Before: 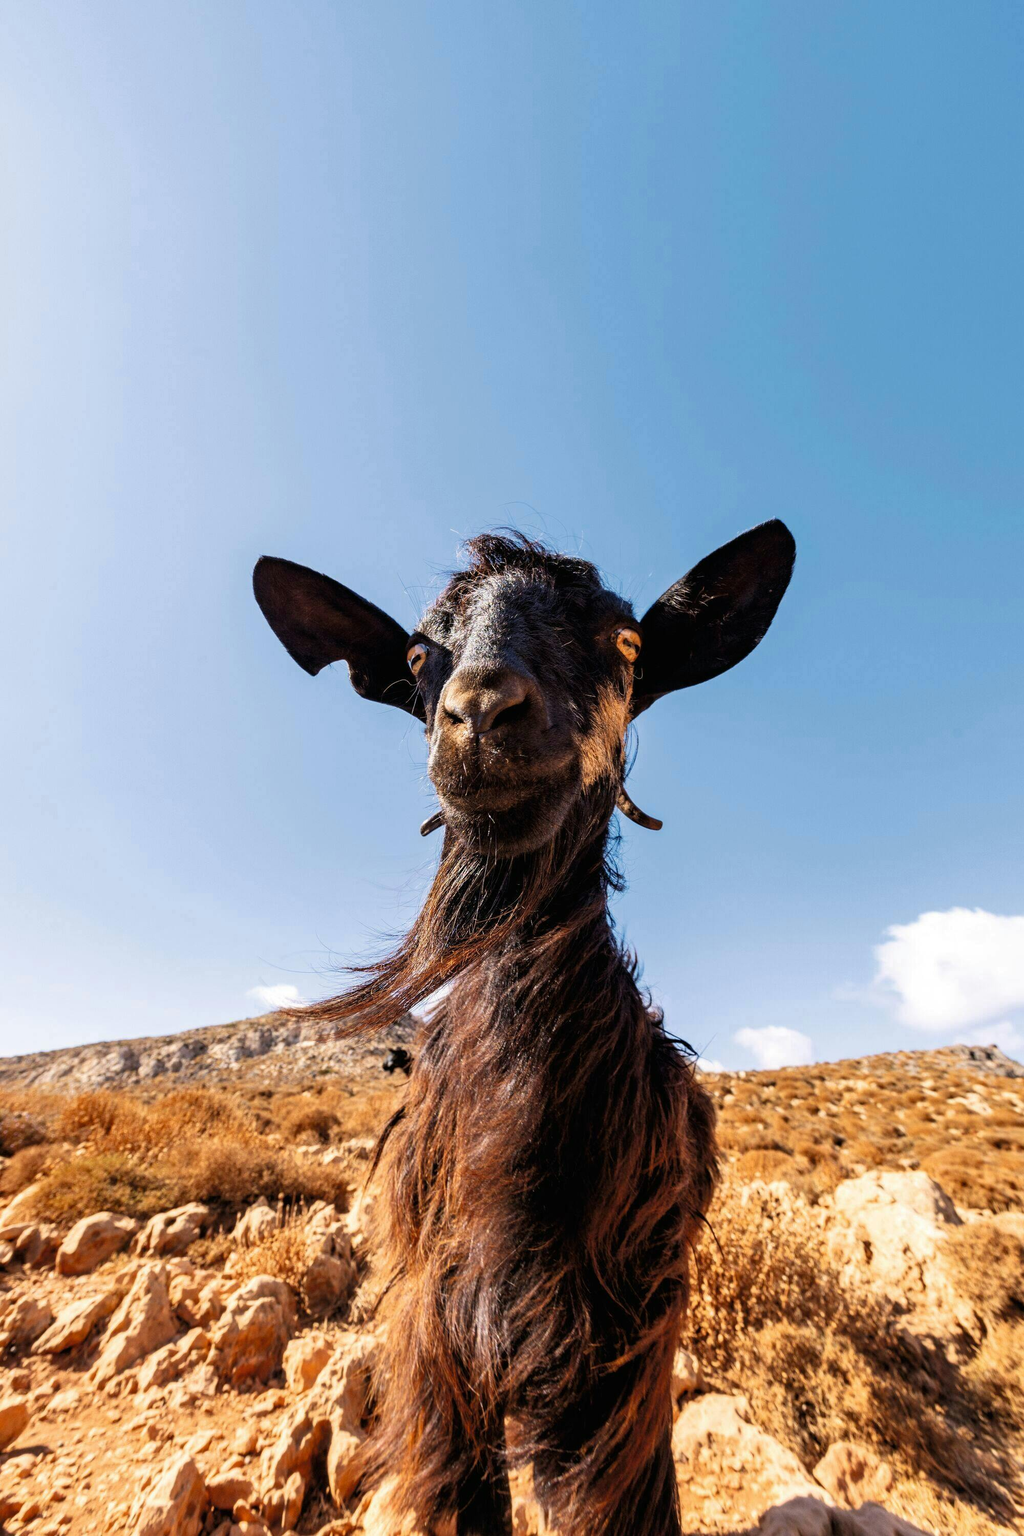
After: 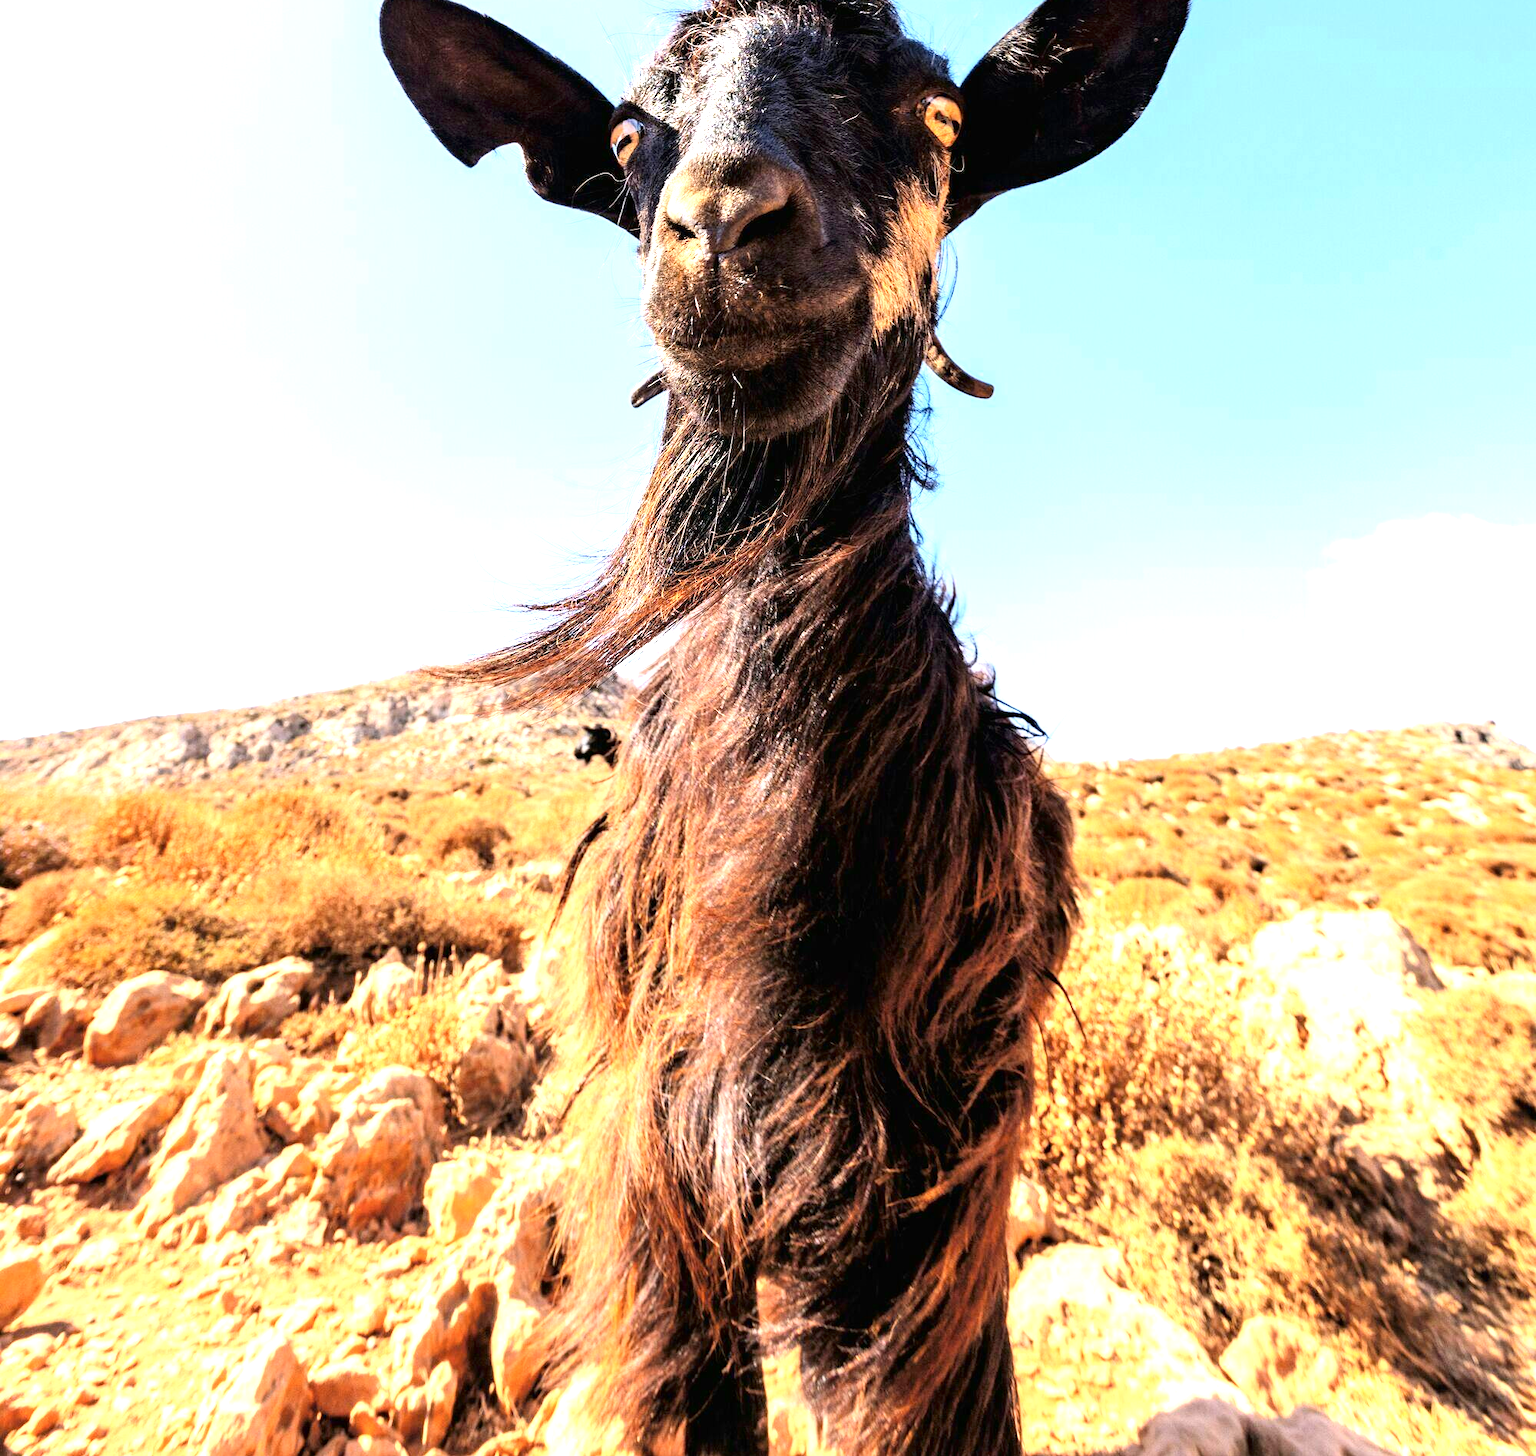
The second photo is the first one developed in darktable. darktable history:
crop and rotate: top 36.761%
tone curve: curves: ch0 [(0, 0) (0.004, 0.001) (0.133, 0.112) (0.325, 0.362) (0.832, 0.893) (1, 1)], color space Lab, independent channels, preserve colors none
exposure: black level correction 0, exposure 1.2 EV, compensate highlight preservation false
